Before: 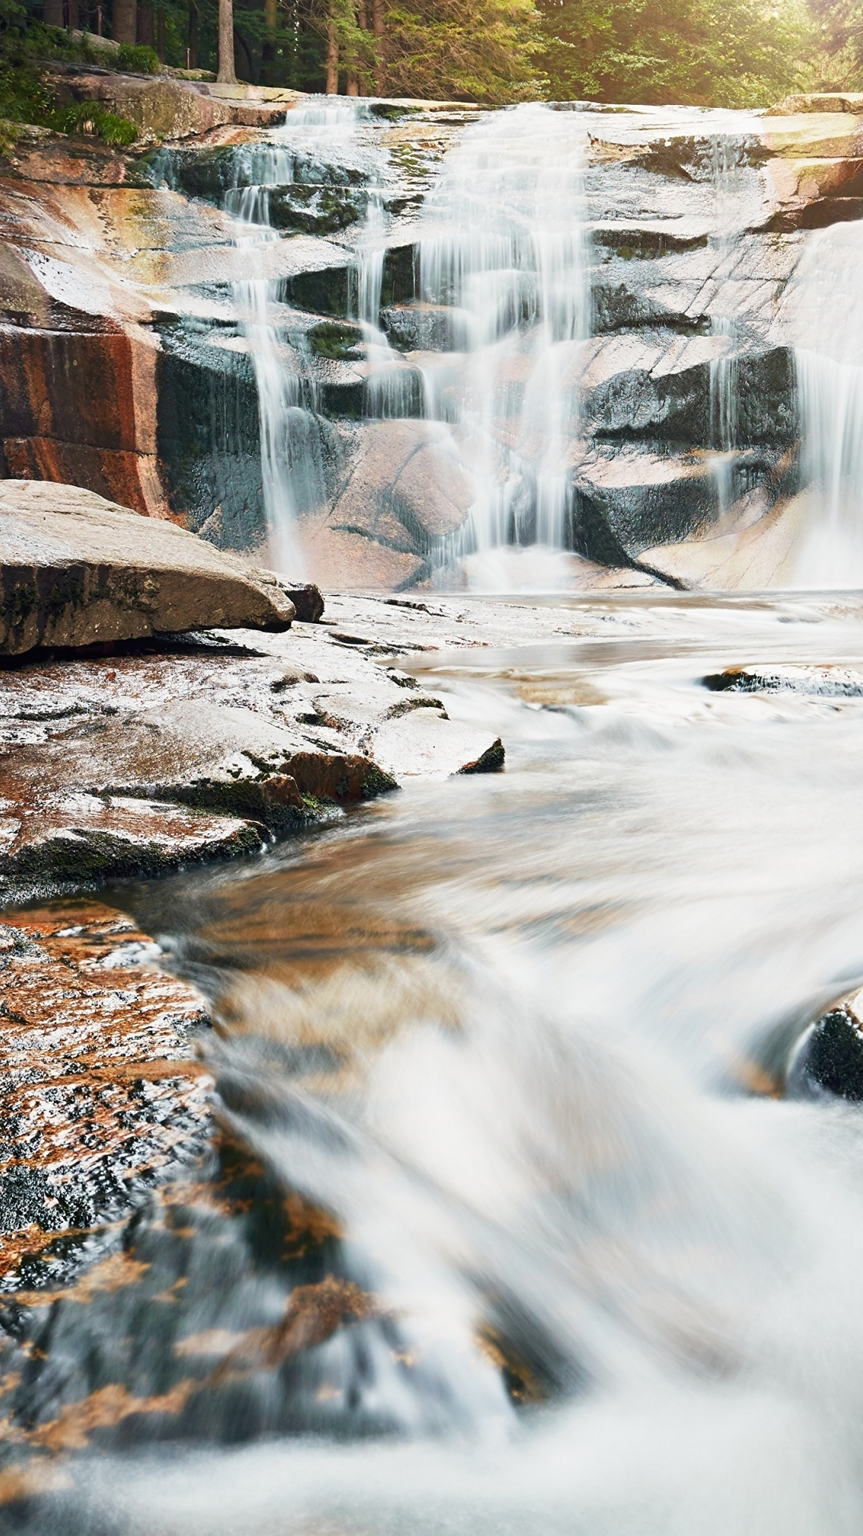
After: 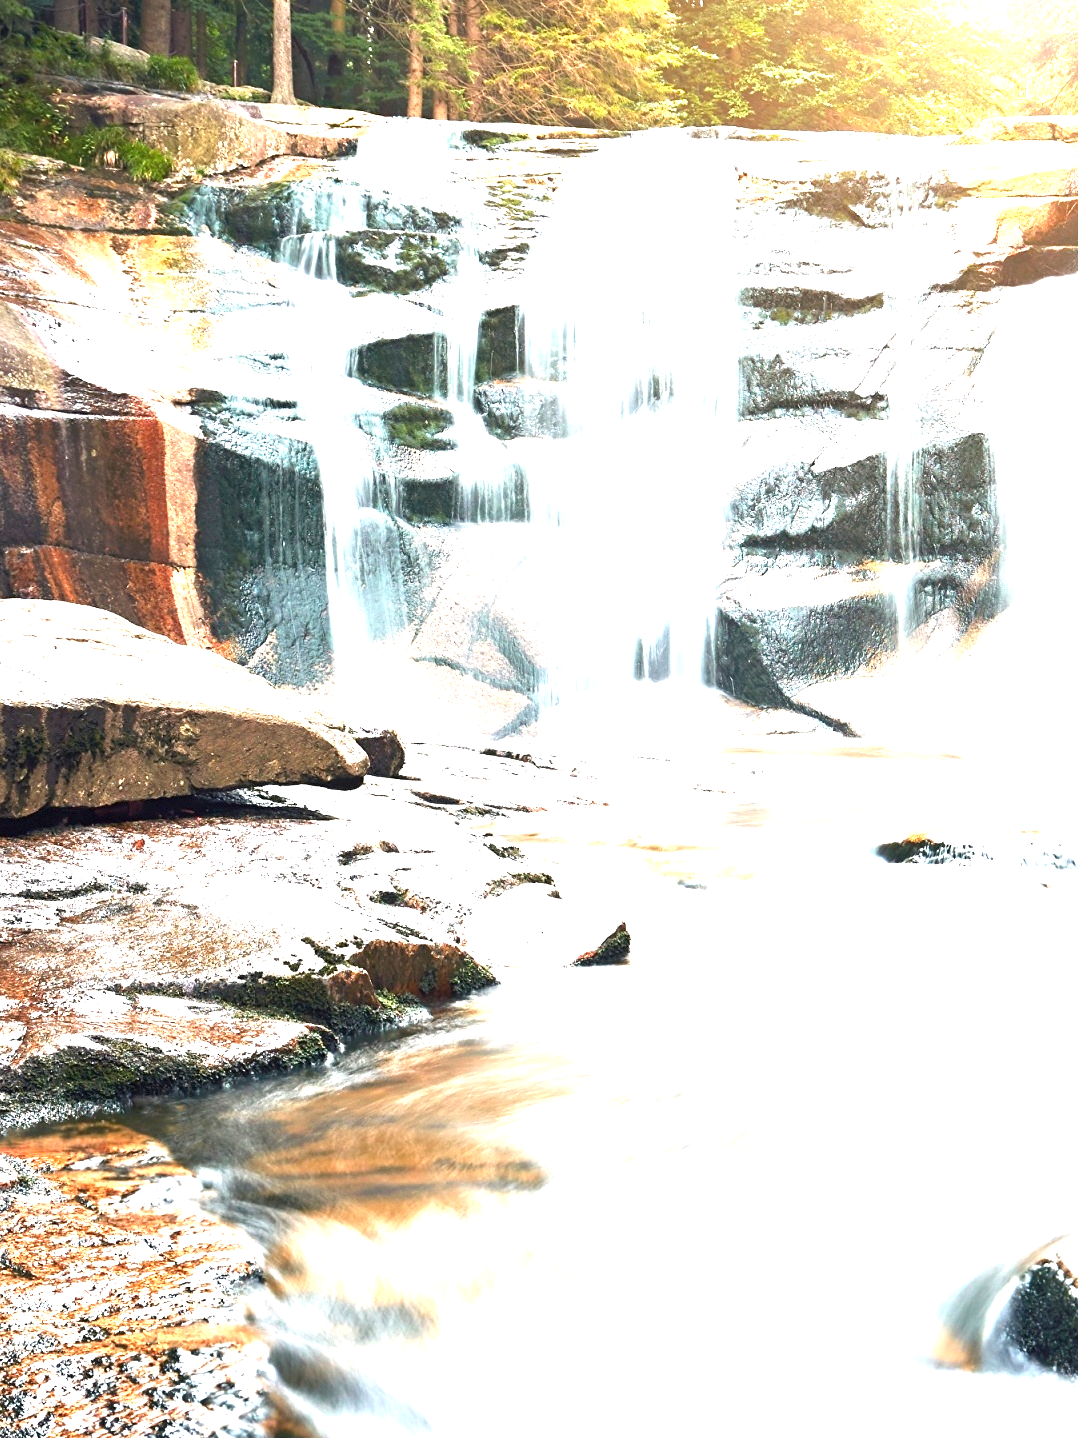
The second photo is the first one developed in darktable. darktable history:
exposure: black level correction 0, exposure 1.6 EV, compensate exposure bias true, compensate highlight preservation false
crop: bottom 24.988%
